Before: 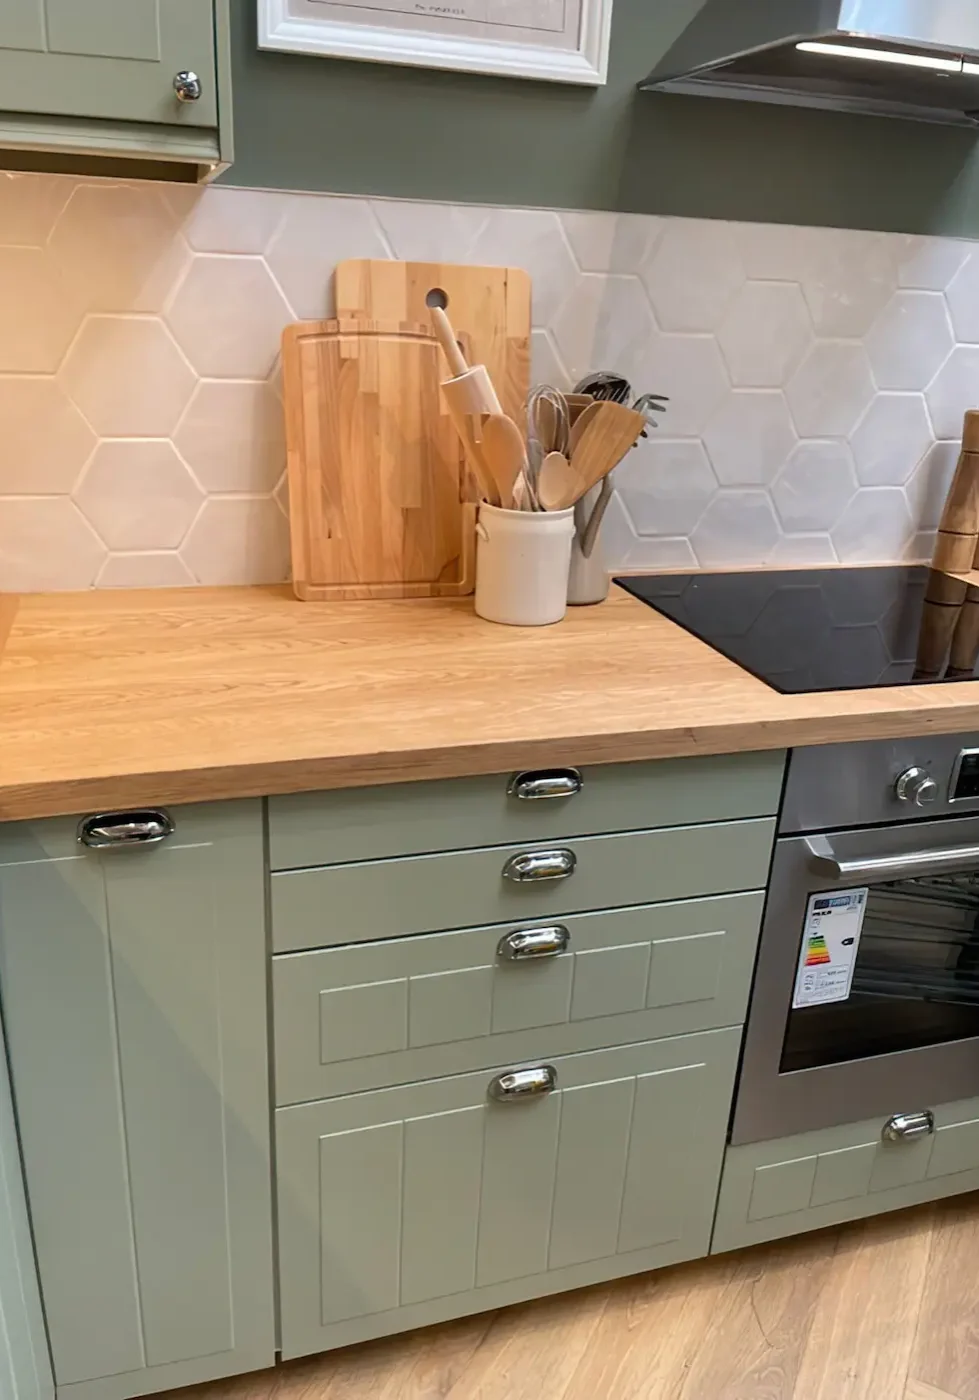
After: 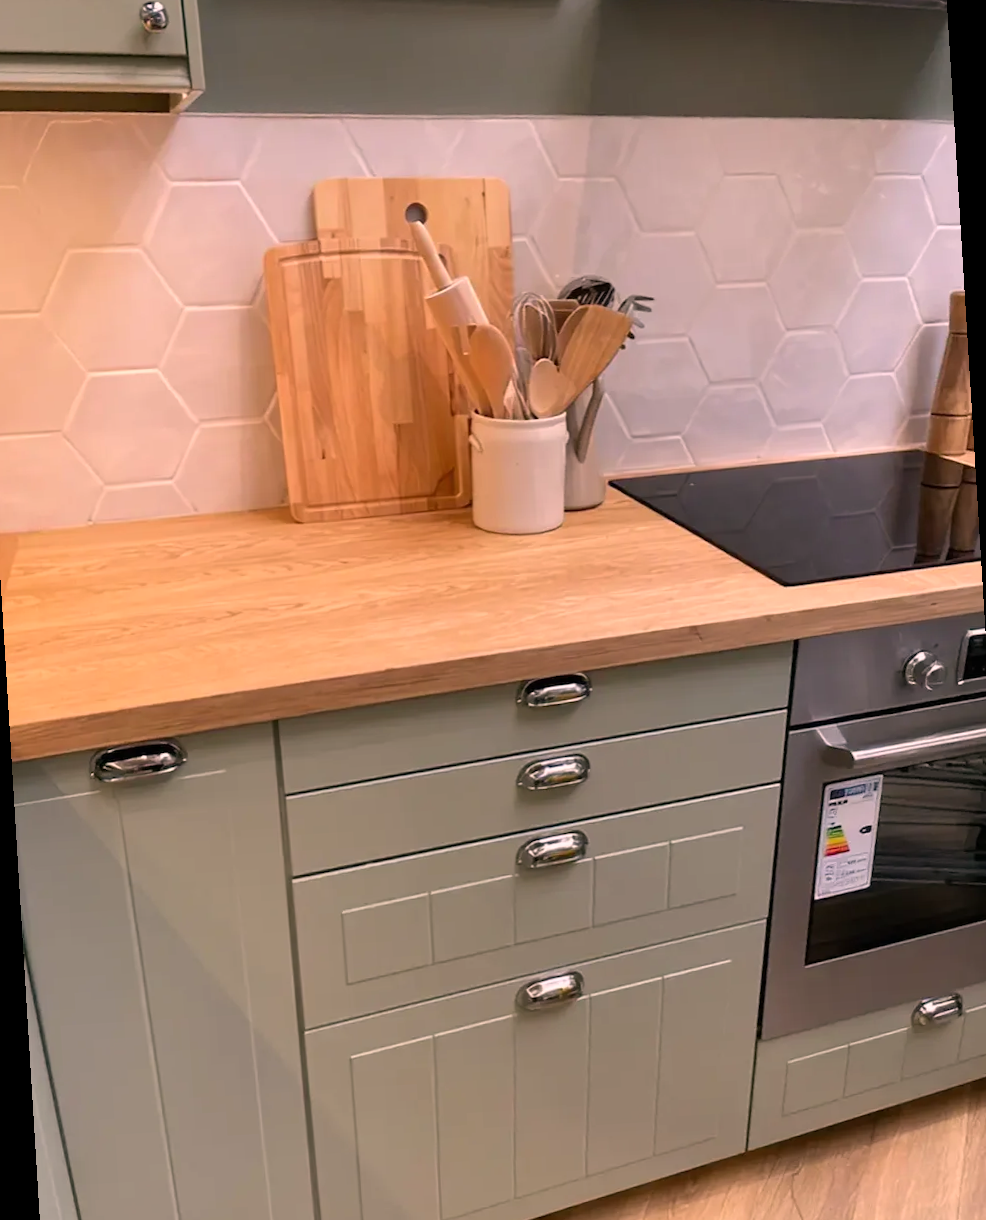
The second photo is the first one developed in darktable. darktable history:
color correction: highlights a* 14.52, highlights b* 4.84
rotate and perspective: rotation -3.52°, crop left 0.036, crop right 0.964, crop top 0.081, crop bottom 0.919
